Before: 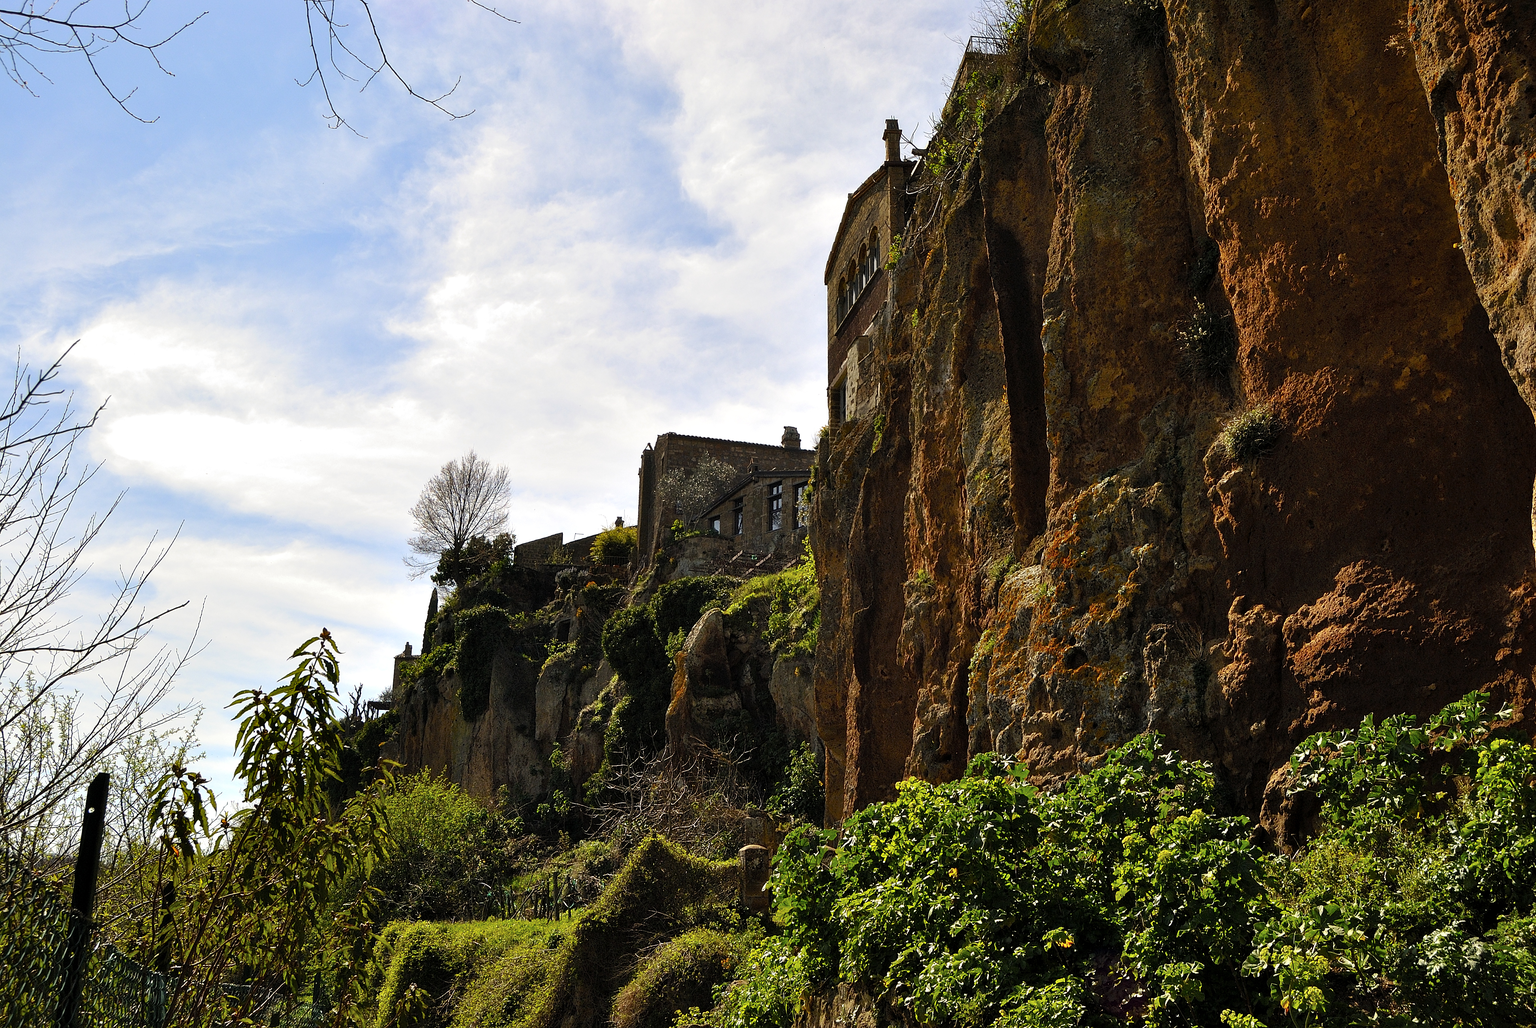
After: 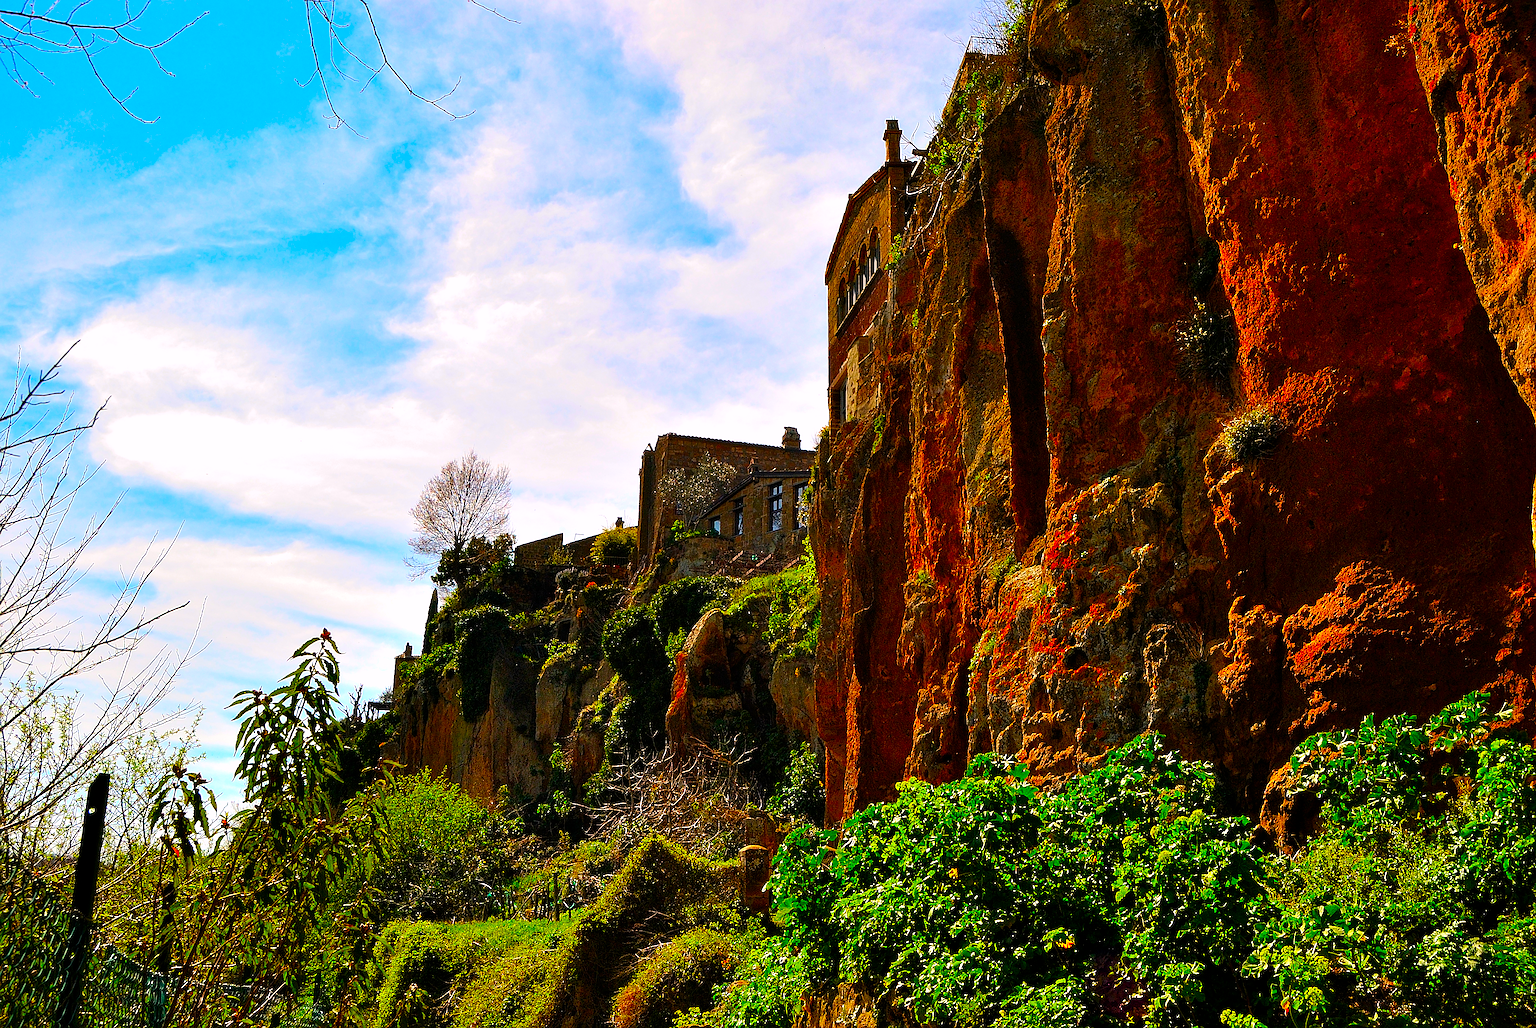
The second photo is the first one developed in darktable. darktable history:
sharpen: on, module defaults
color correction: highlights a* 1.67, highlights b* -1.77, saturation 2.44
